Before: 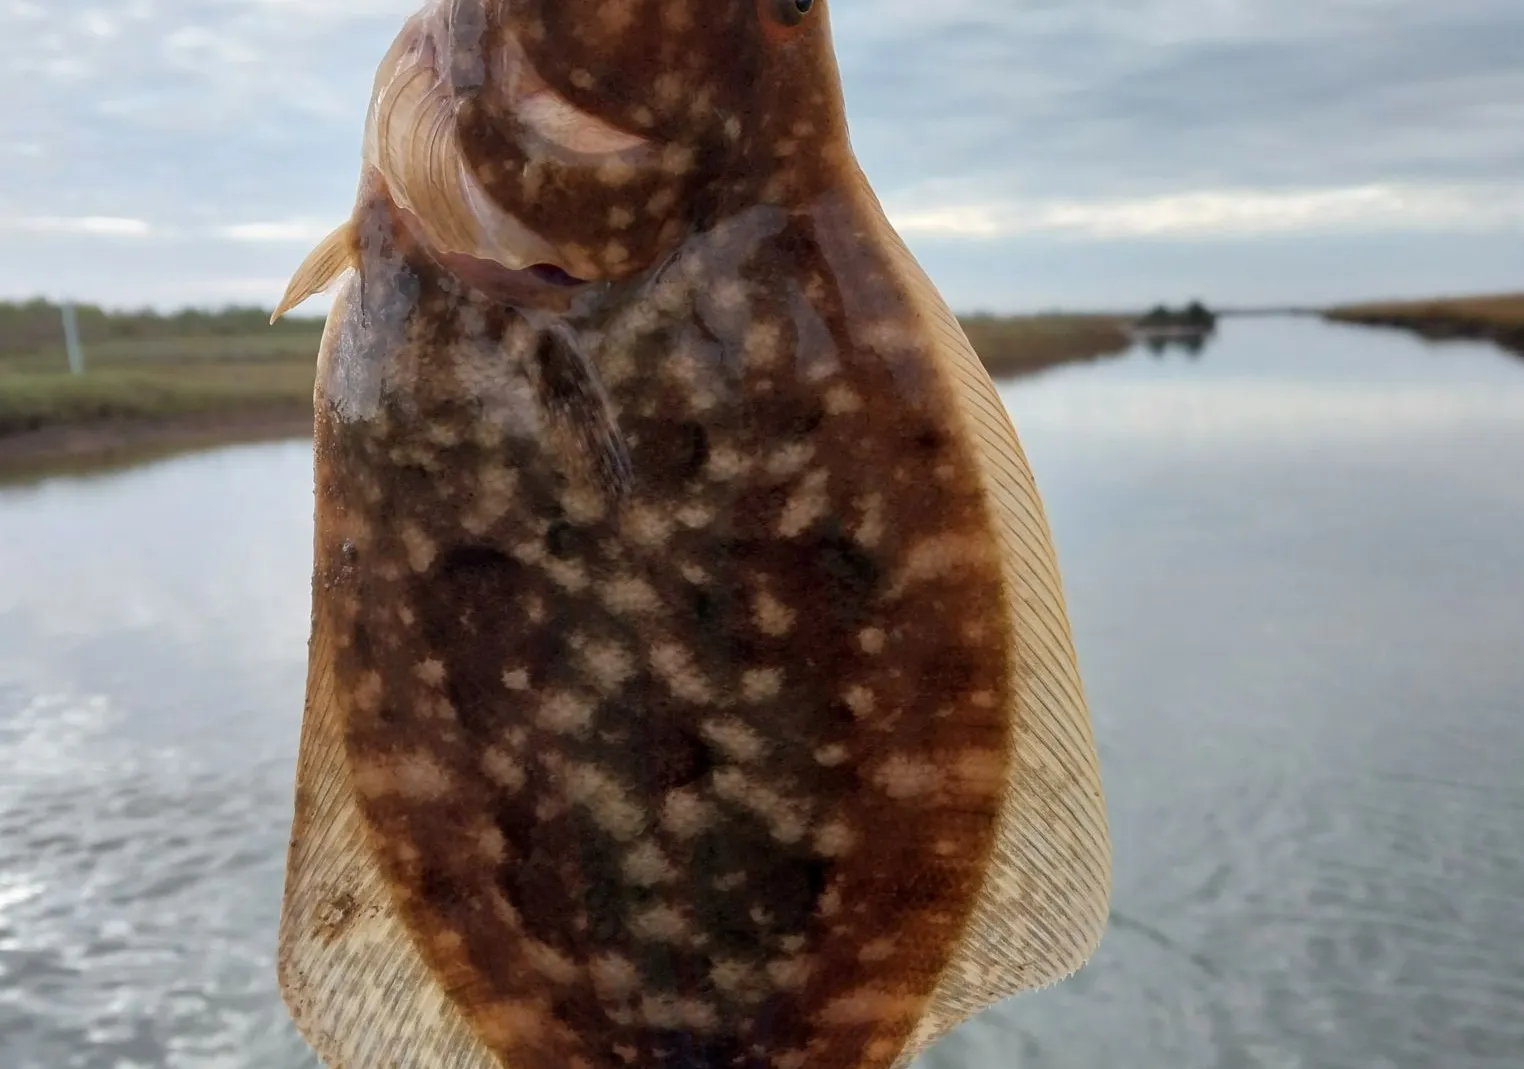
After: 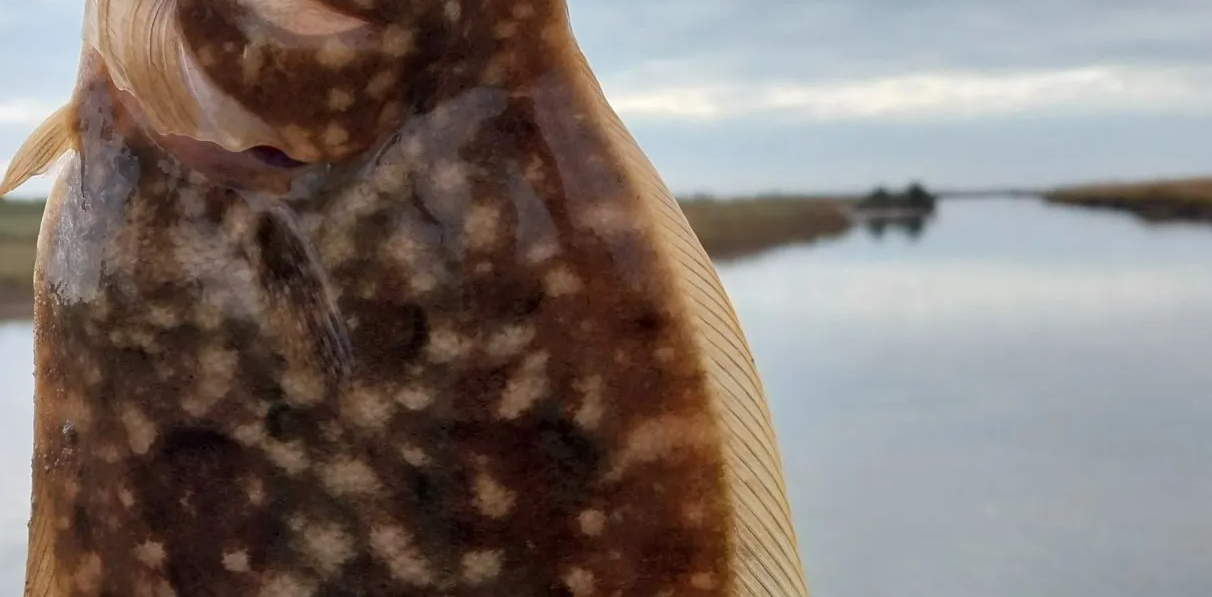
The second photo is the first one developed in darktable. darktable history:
crop: left 18.407%, top 11.071%, right 2.037%, bottom 33.044%
